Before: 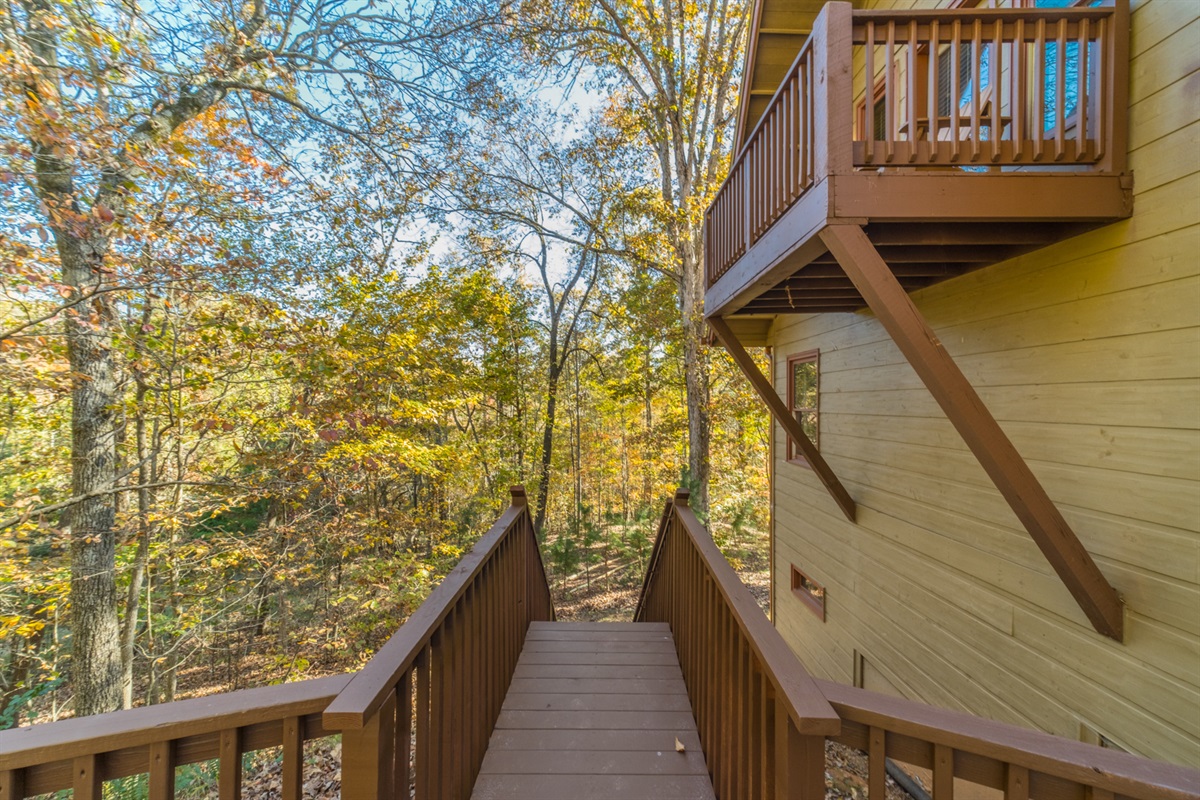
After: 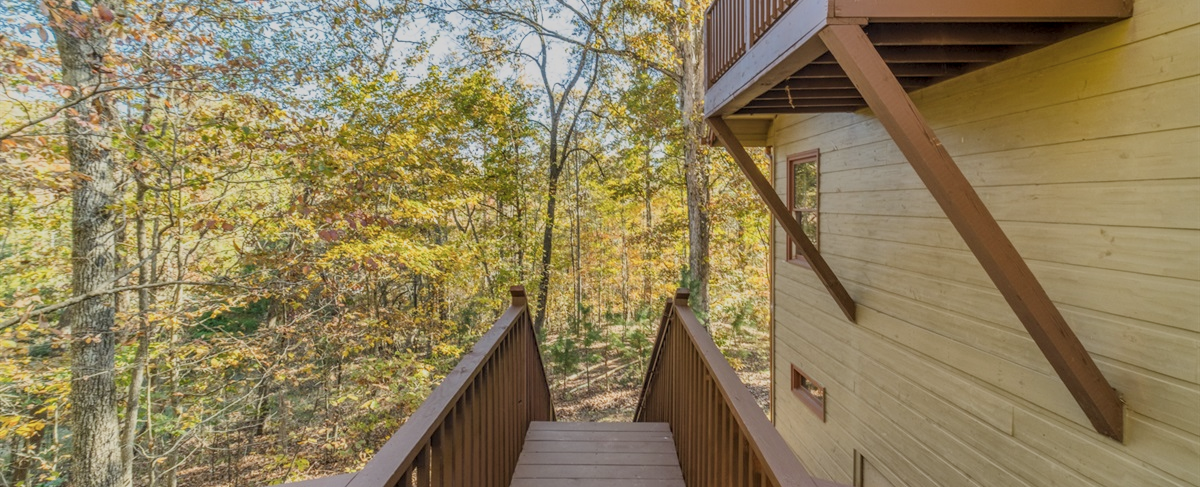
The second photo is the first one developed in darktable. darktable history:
crop and rotate: top 25.044%, bottom 14.032%
tone curve: curves: ch0 [(0, 0) (0.003, 0.024) (0.011, 0.029) (0.025, 0.044) (0.044, 0.072) (0.069, 0.104) (0.1, 0.131) (0.136, 0.159) (0.177, 0.191) (0.224, 0.245) (0.277, 0.298) (0.335, 0.354) (0.399, 0.428) (0.468, 0.503) (0.543, 0.596) (0.623, 0.684) (0.709, 0.781) (0.801, 0.843) (0.898, 0.946) (1, 1)], color space Lab, independent channels, preserve colors none
filmic rgb: middle gray luminance 4.26%, black relative exposure -12.94 EV, white relative exposure 5.03 EV, target black luminance 0%, hardness 5.2, latitude 59.69%, contrast 0.75, highlights saturation mix 5.44%, shadows ↔ highlights balance 26.14%
local contrast: on, module defaults
